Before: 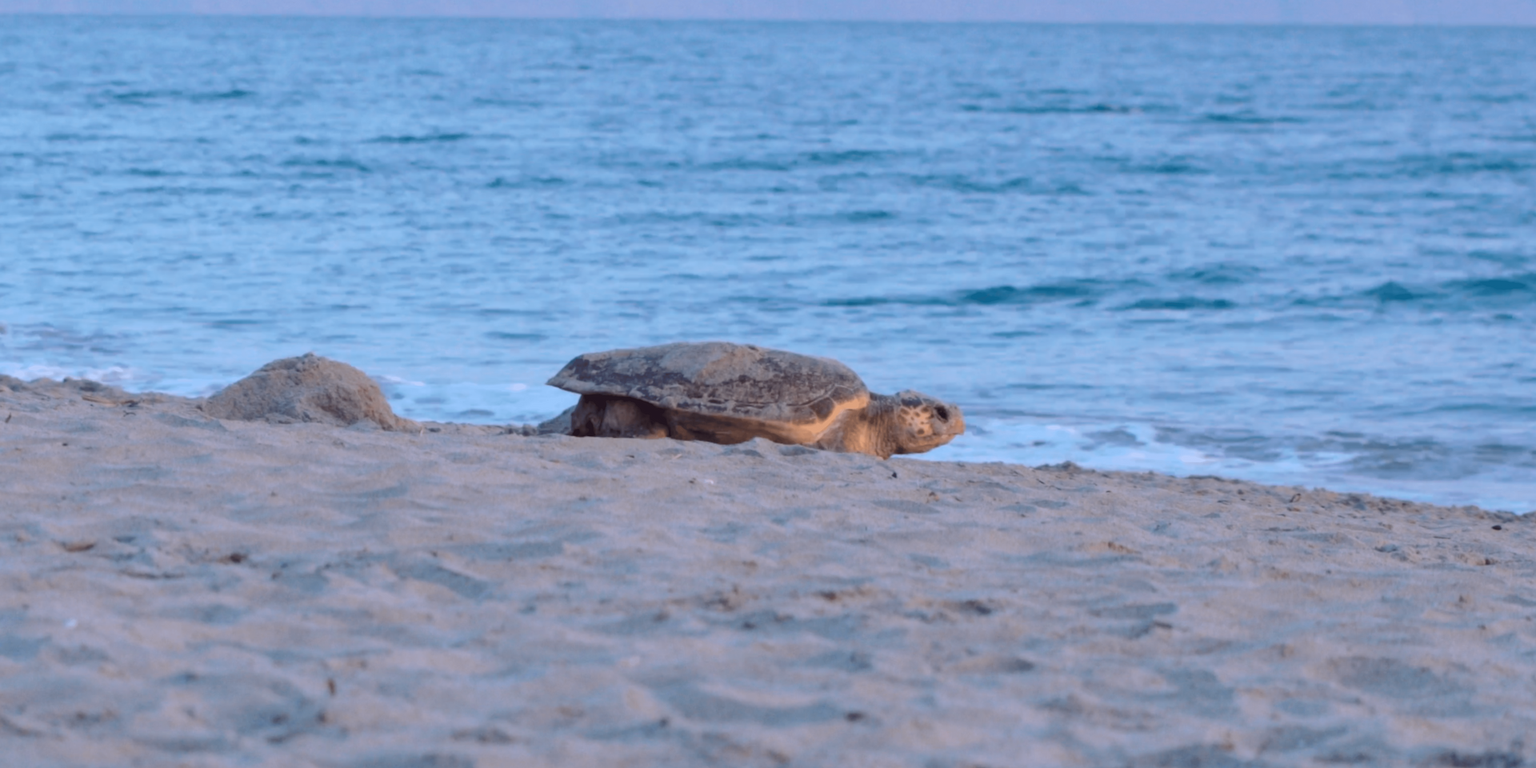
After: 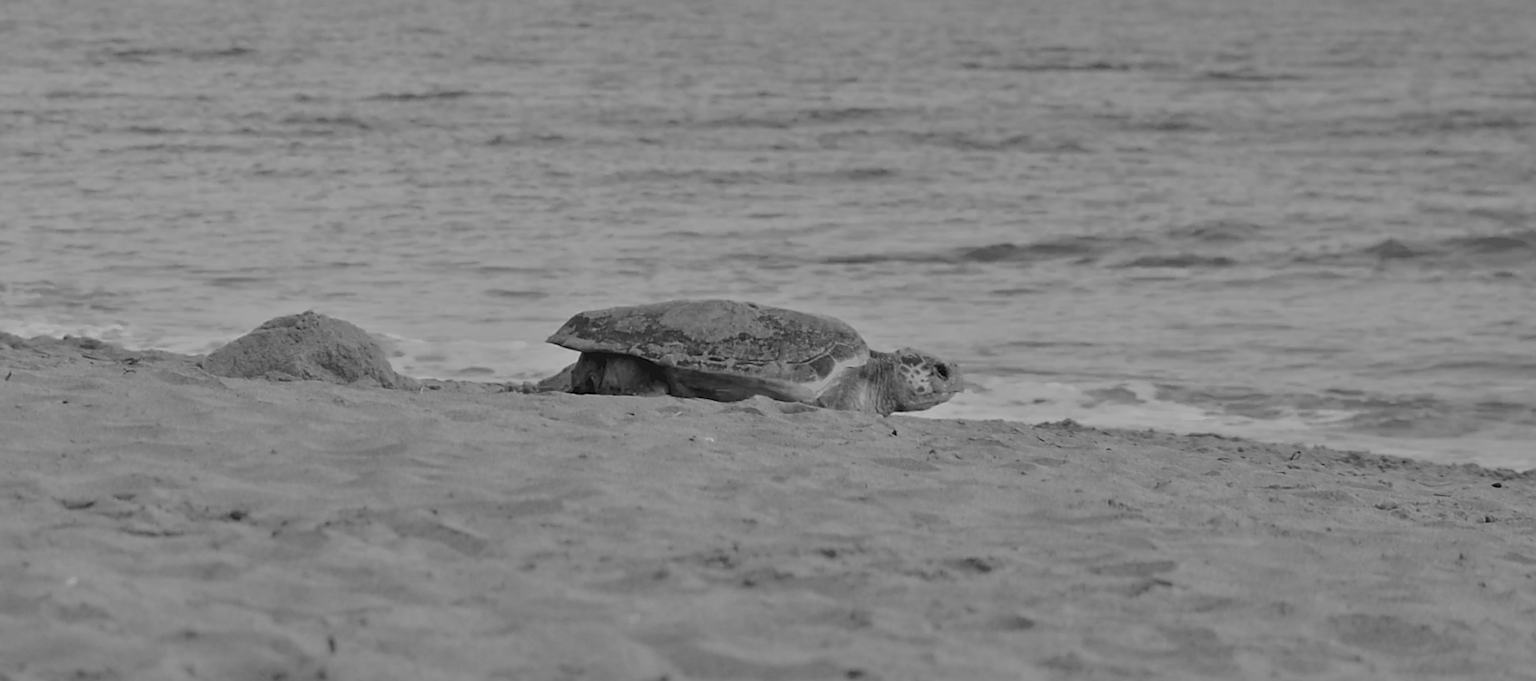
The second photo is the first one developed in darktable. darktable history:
monochrome: a -74.22, b 78.2
crop and rotate: top 5.609%, bottom 5.609%
white balance: red 0.98, blue 1.61
sharpen: radius 1.4, amount 1.25, threshold 0.7
